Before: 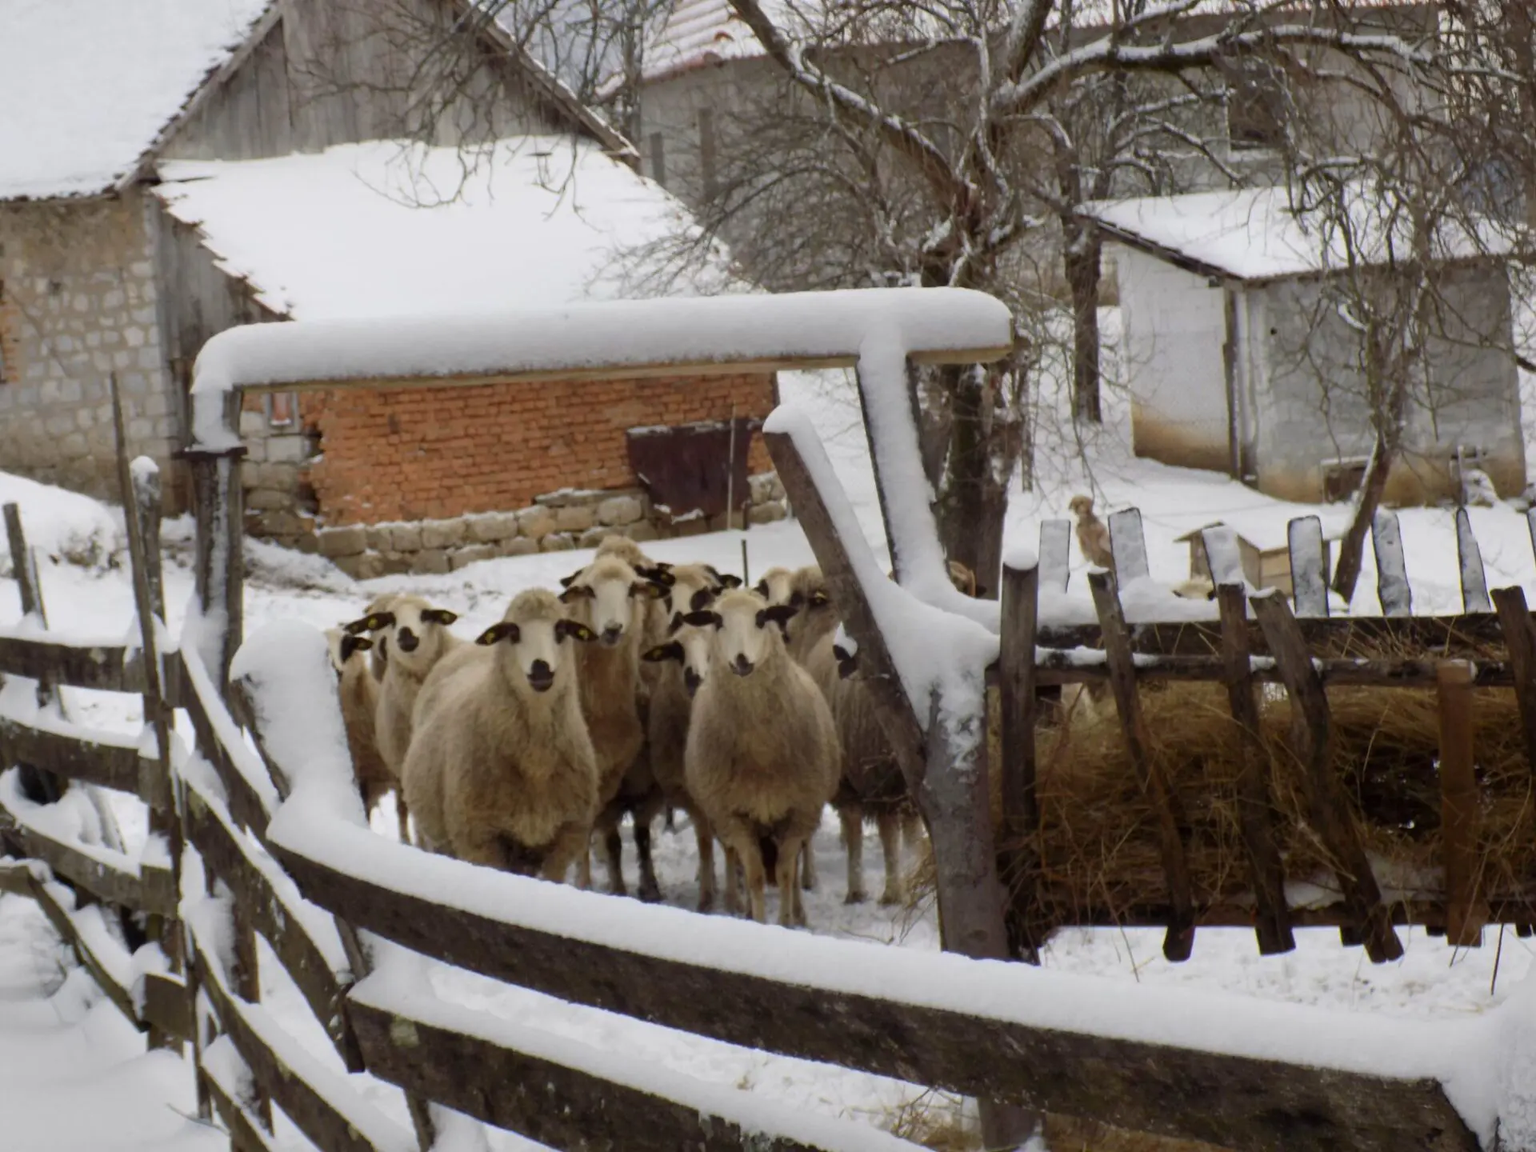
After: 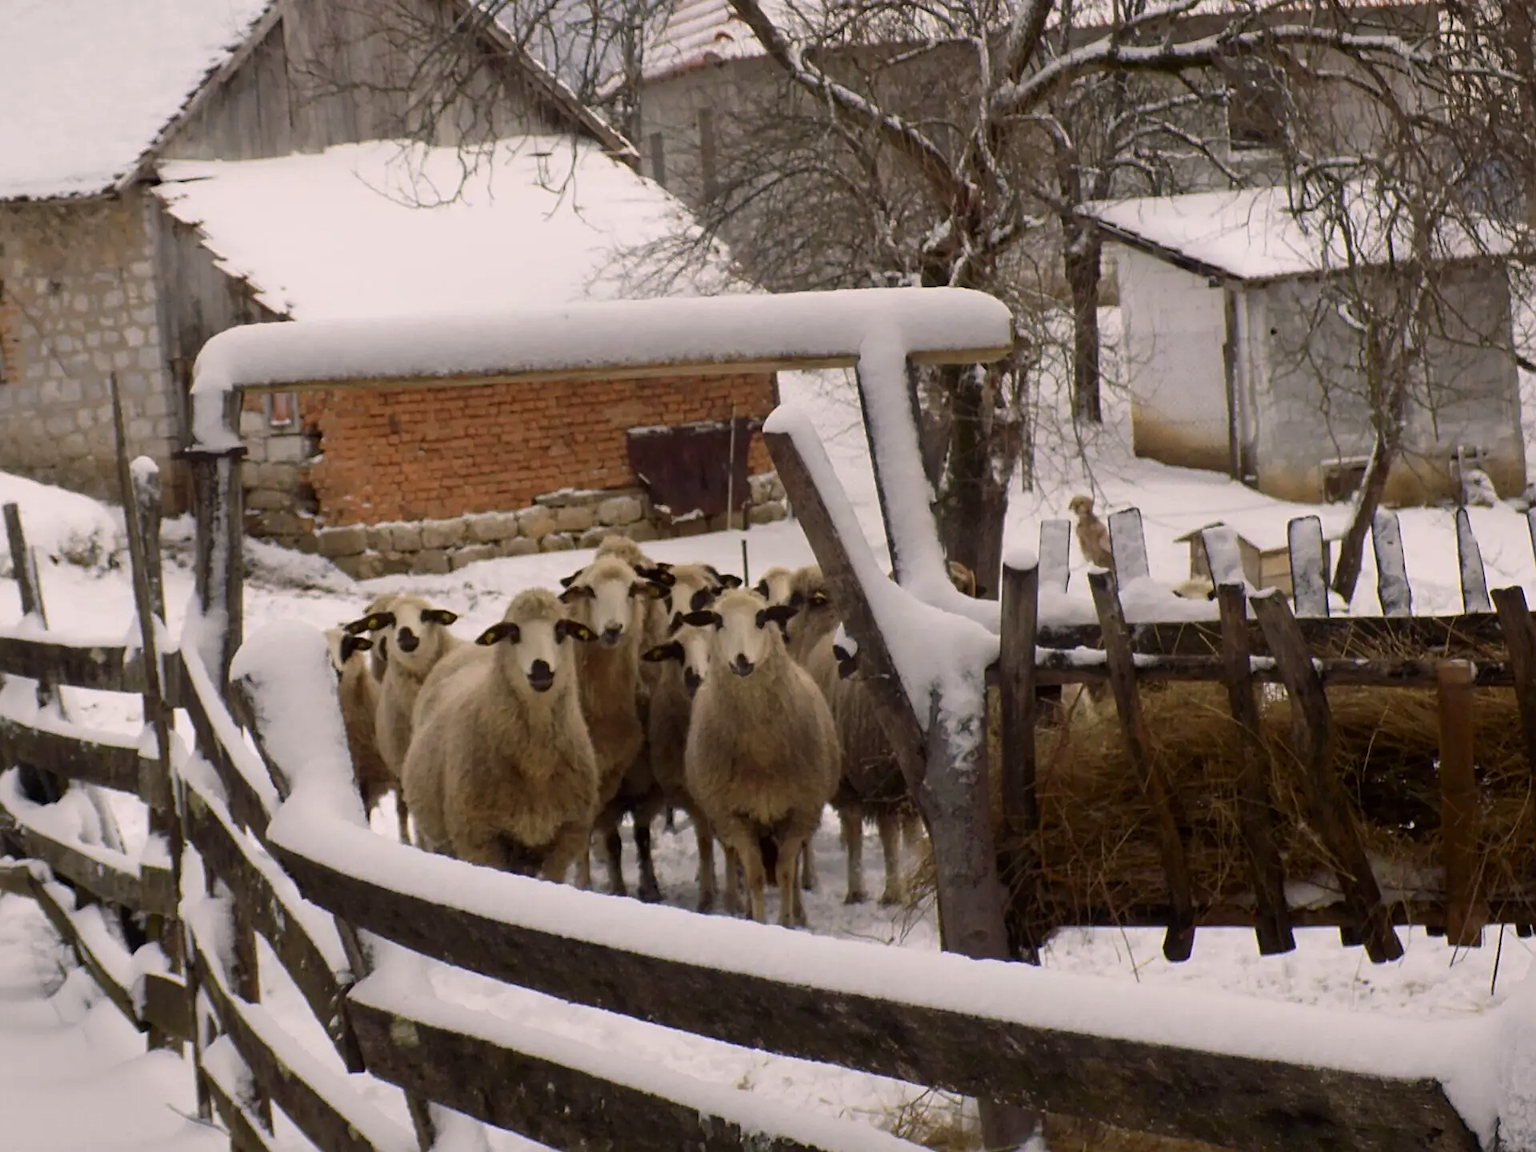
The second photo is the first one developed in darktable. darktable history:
contrast brightness saturation: contrast 0.03, brightness -0.04
color correction: highlights a* 5.81, highlights b* 4.84
sharpen: on, module defaults
